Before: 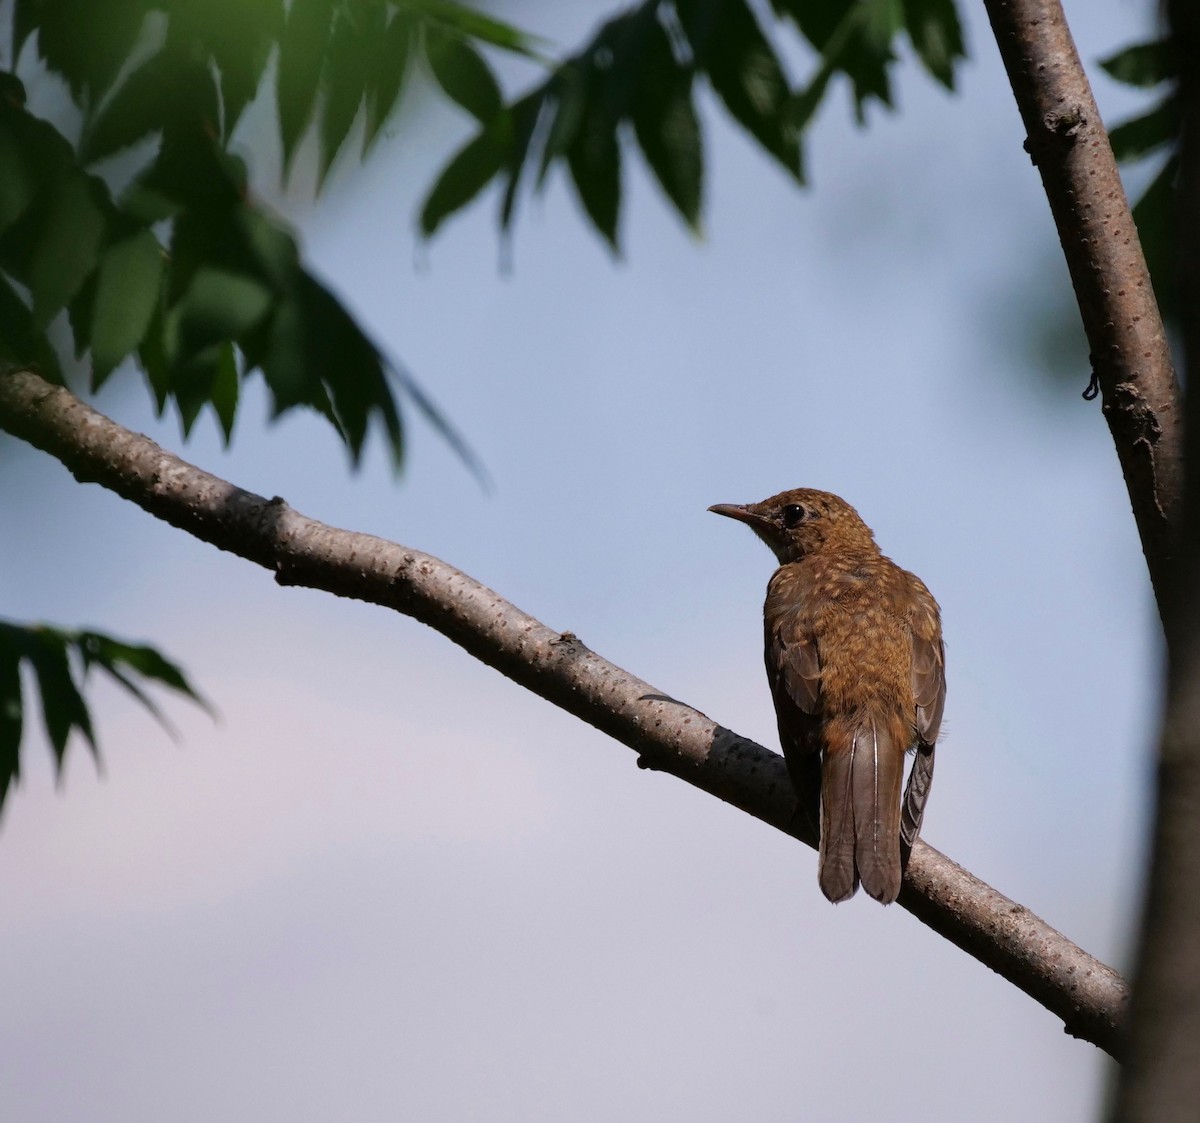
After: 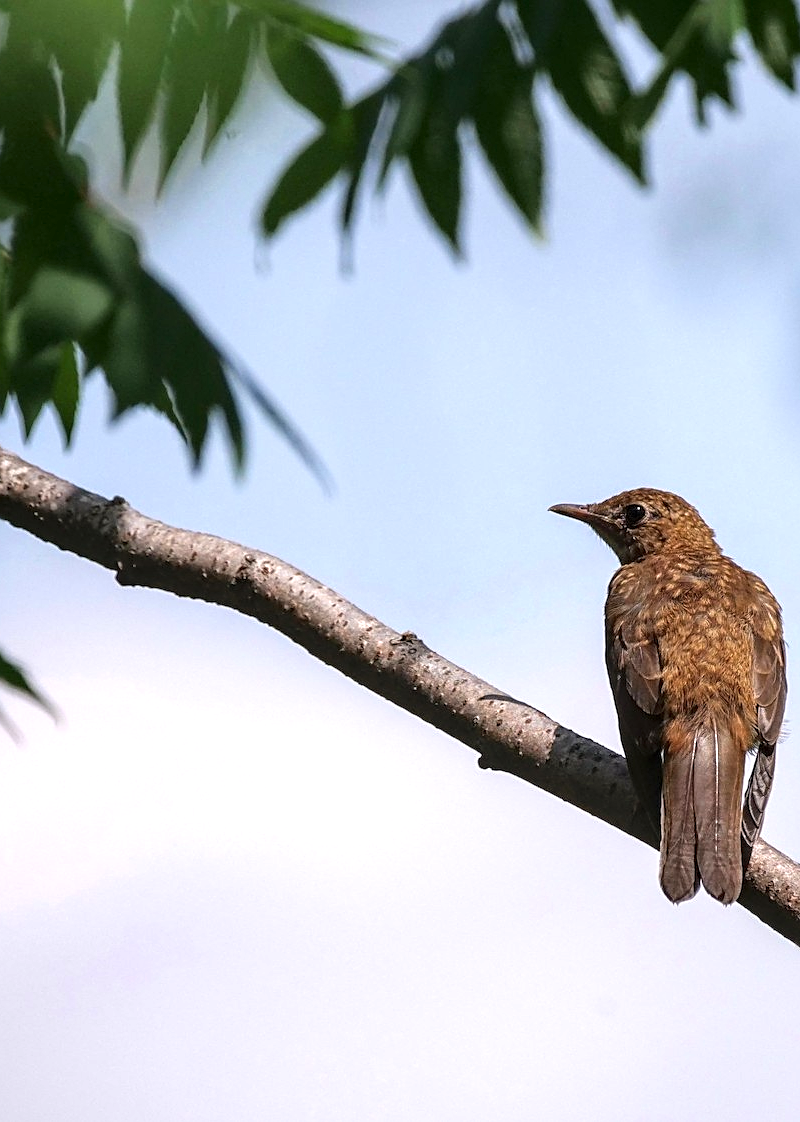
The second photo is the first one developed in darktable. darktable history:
crop and rotate: left 13.329%, right 19.964%
local contrast: detail 130%
exposure: exposure 0.781 EV, compensate highlight preservation false
sharpen: on, module defaults
